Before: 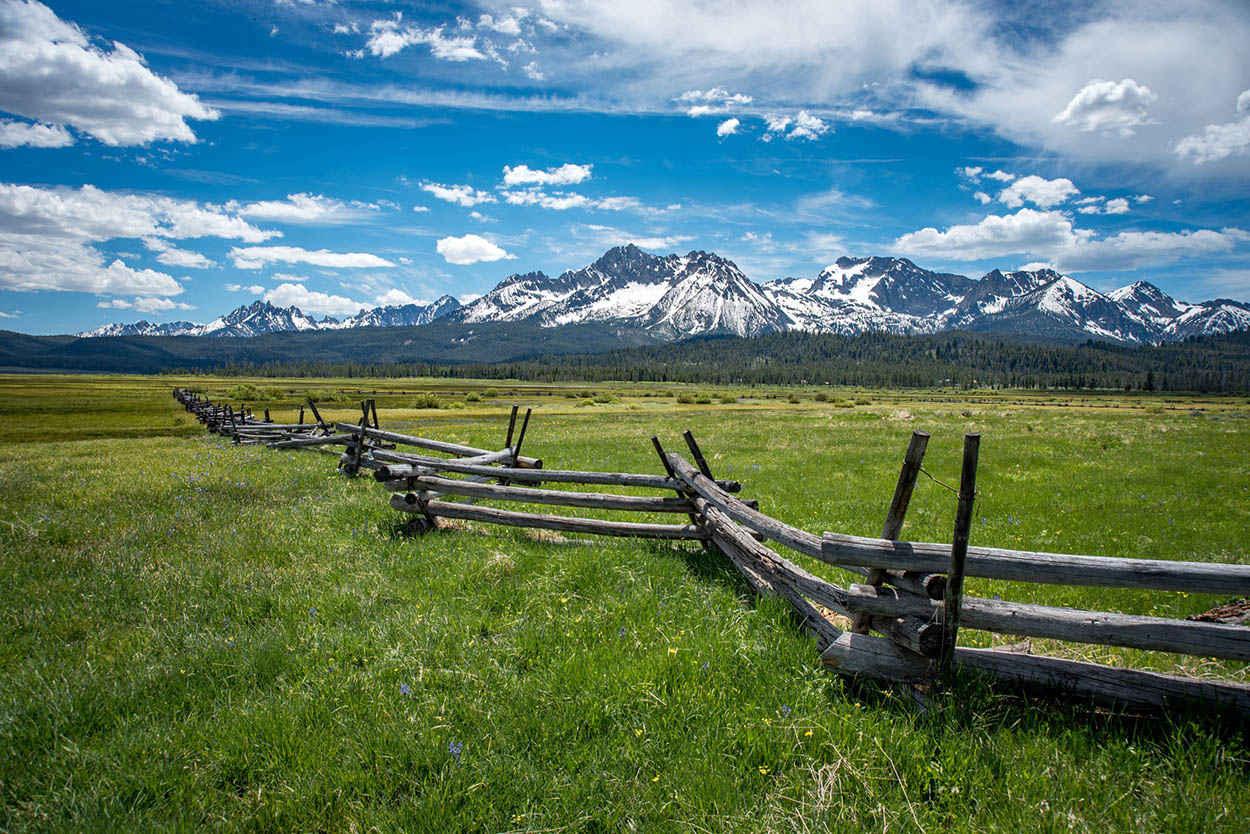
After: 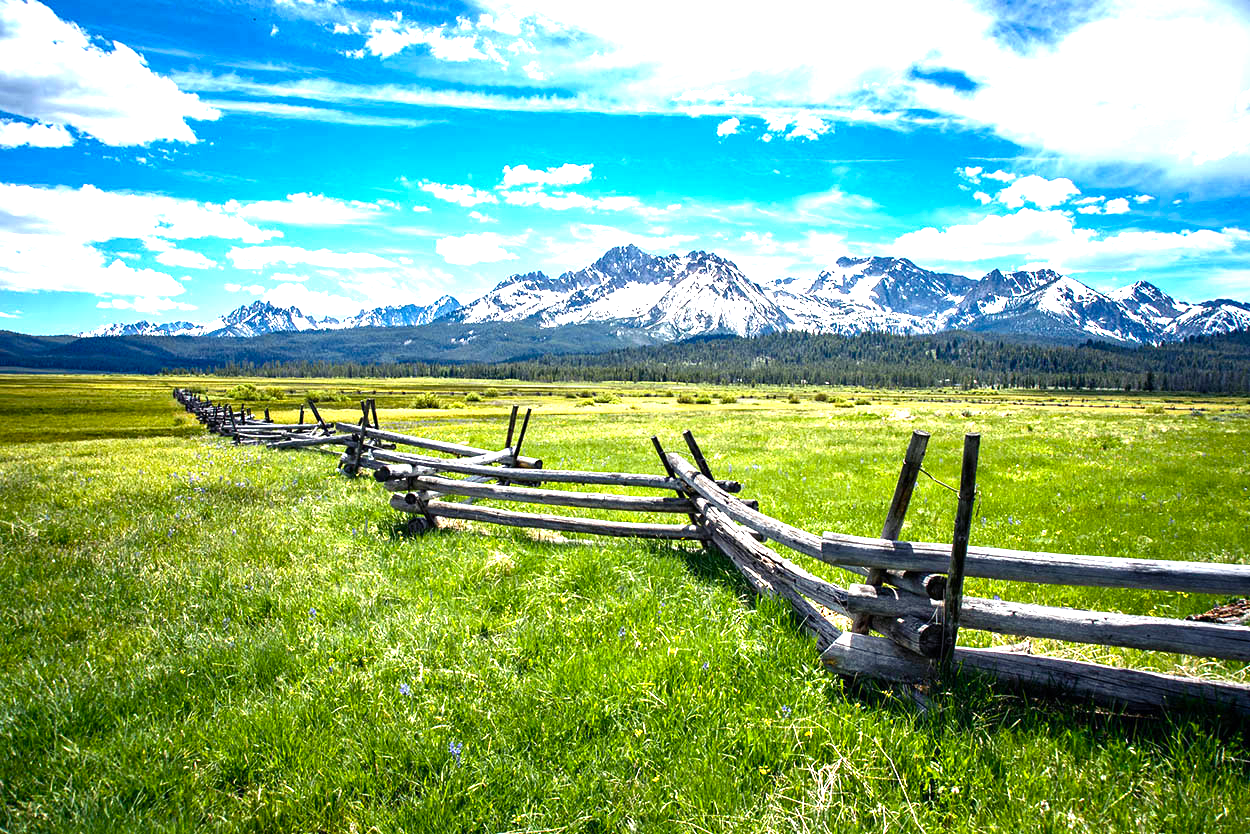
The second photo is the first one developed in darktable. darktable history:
color balance rgb: shadows lift › luminance -21.537%, shadows lift › chroma 6.57%, shadows lift › hue 270.64°, power › hue 328.28°, perceptual saturation grading › global saturation 20%, perceptual saturation grading › highlights -24.931%, perceptual saturation grading › shadows 25.644%, perceptual brilliance grading › global brilliance 14.534%, perceptual brilliance grading › shadows -34.545%, global vibrance 20%
exposure: black level correction 0, exposure 1.2 EV, compensate exposure bias true, compensate highlight preservation false
